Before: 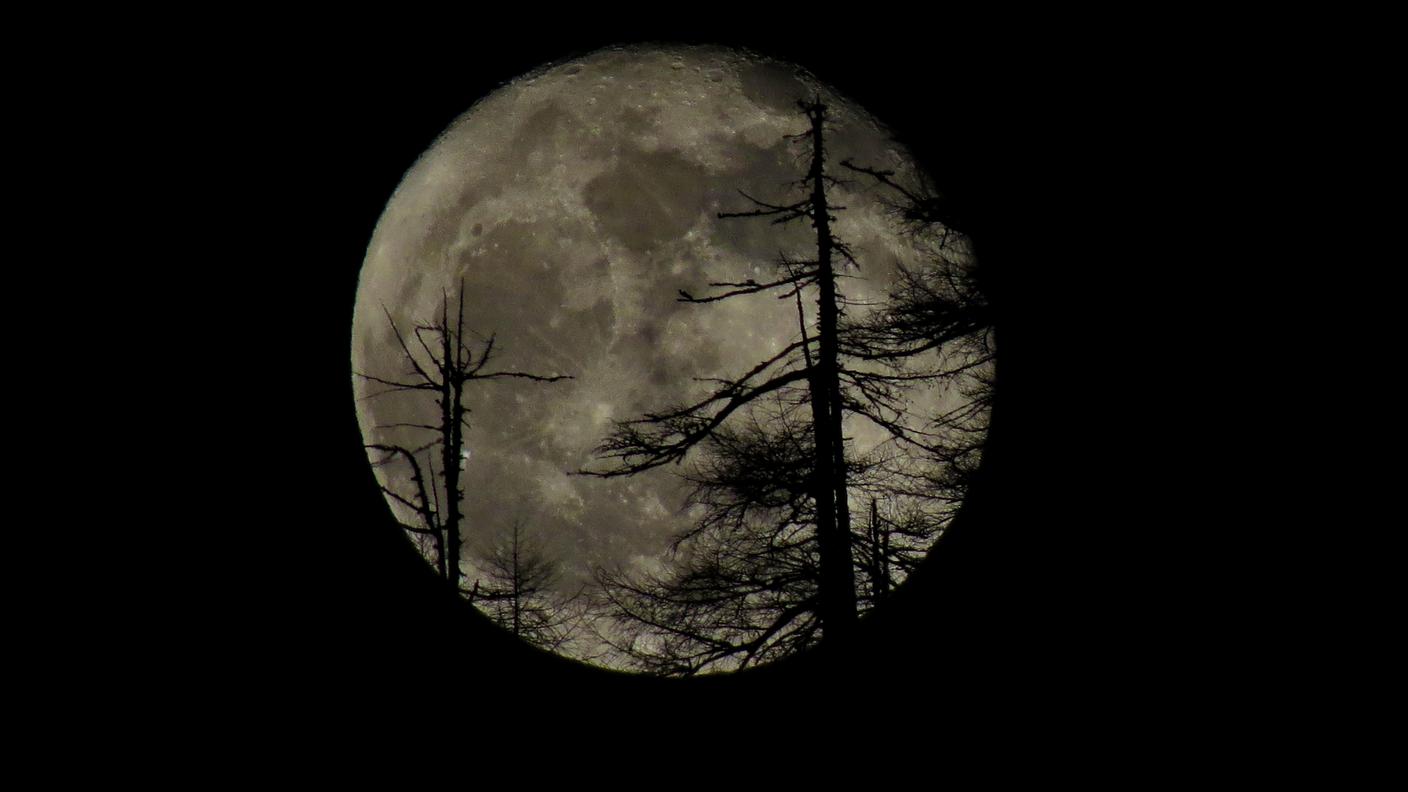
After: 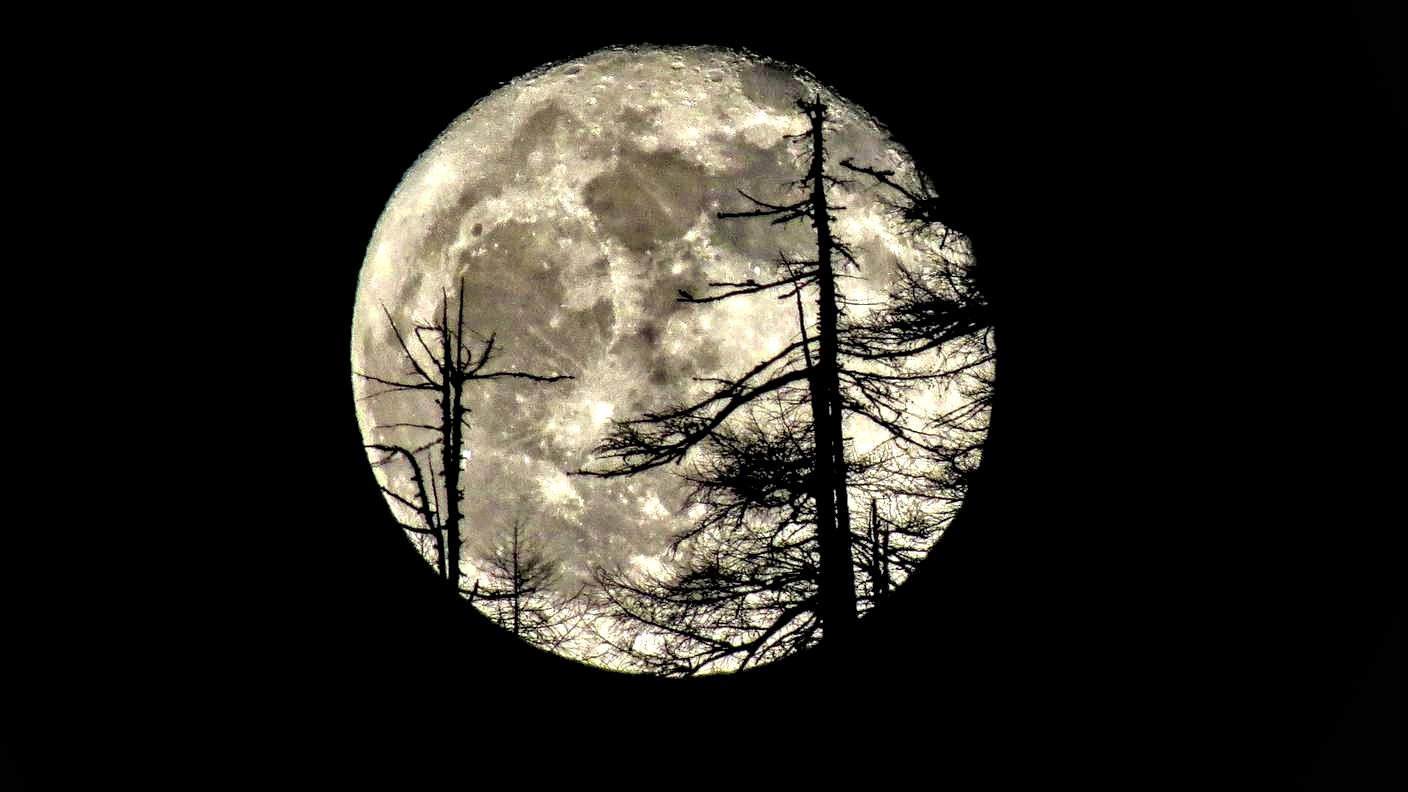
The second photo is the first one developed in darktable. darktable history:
local contrast: shadows 188%, detail 226%
exposure: black level correction 0, exposure 1.103 EV, compensate exposure bias true, compensate highlight preservation false
tone equalizer: -7 EV 0.148 EV, -6 EV 0.619 EV, -5 EV 1.11 EV, -4 EV 1.36 EV, -3 EV 1.16 EV, -2 EV 0.6 EV, -1 EV 0.166 EV
